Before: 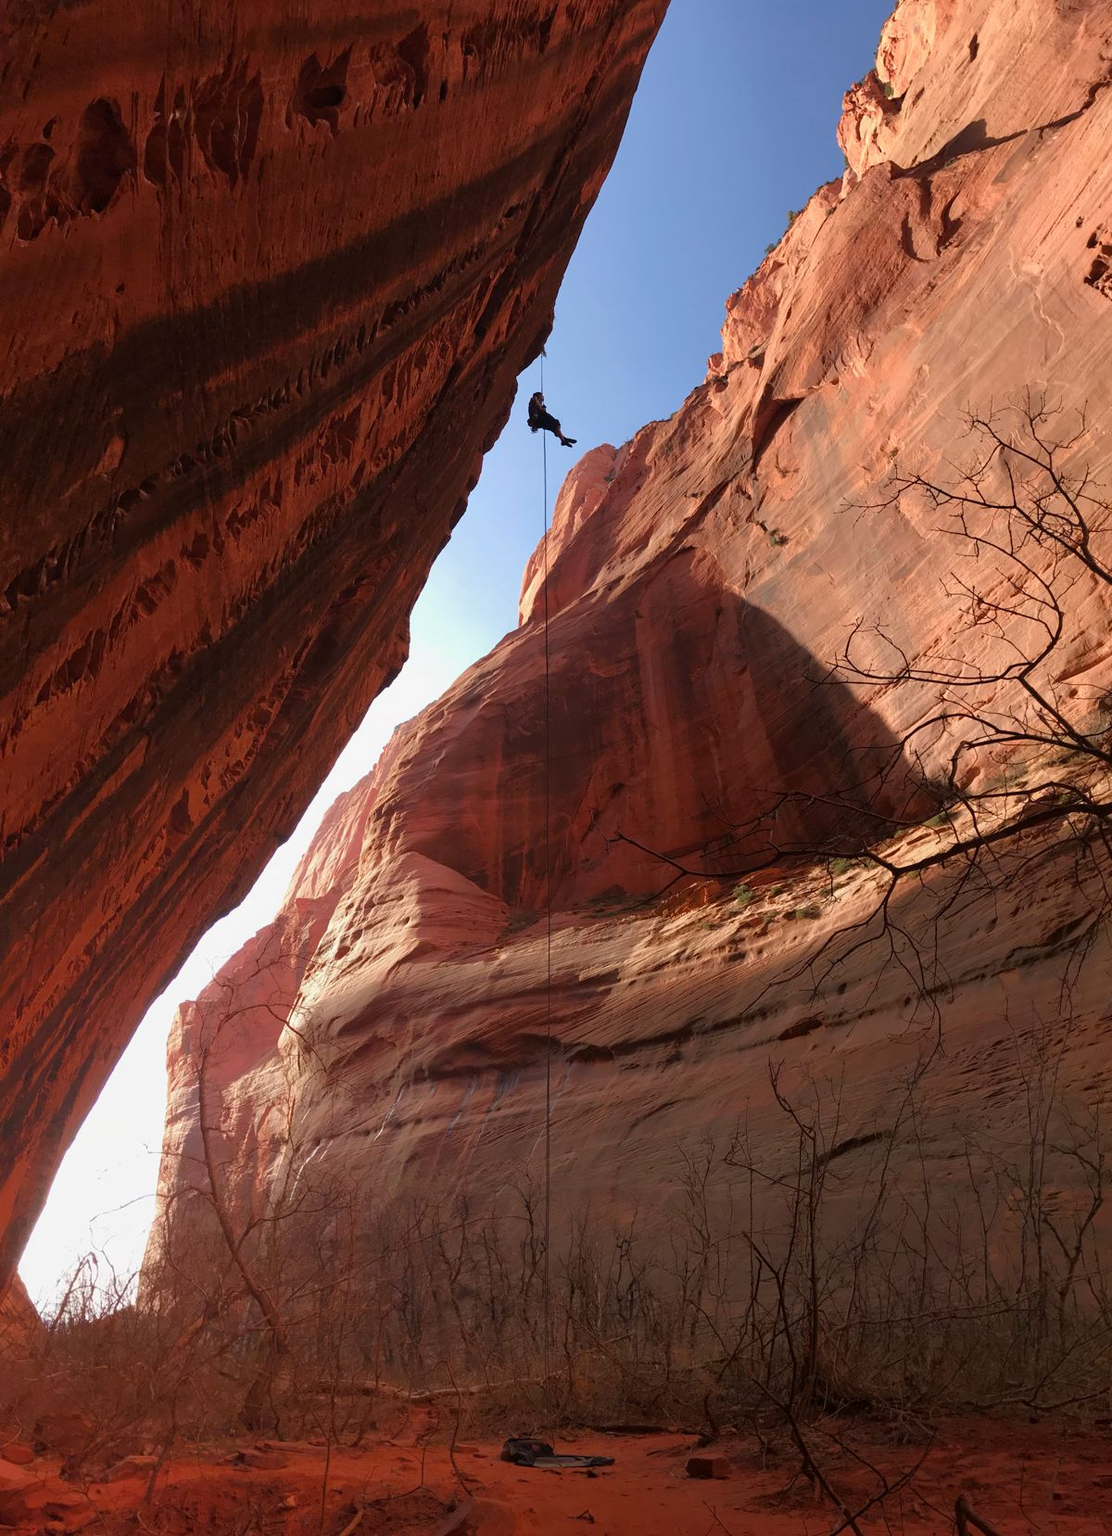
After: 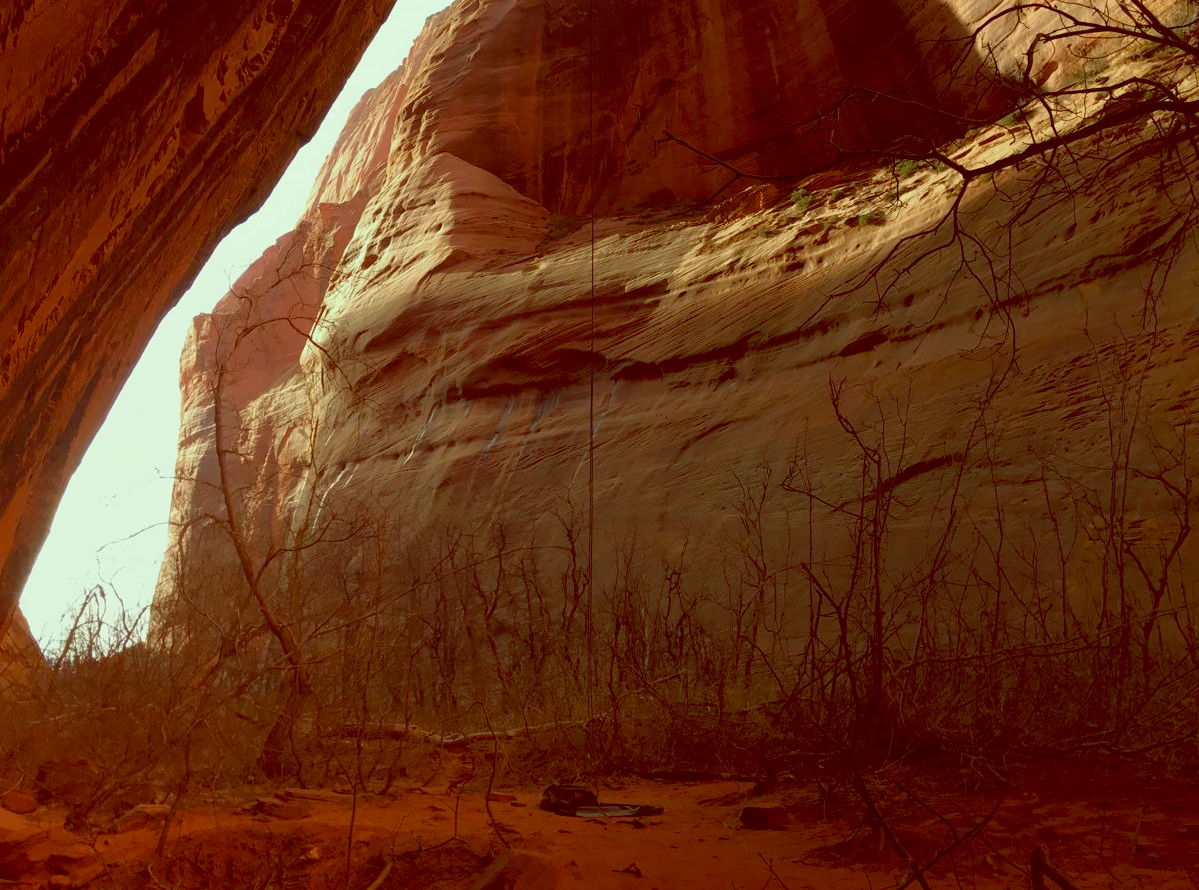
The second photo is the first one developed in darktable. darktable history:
crop and rotate: top 46.237%
color balance: lift [1, 1.015, 0.987, 0.985], gamma [1, 0.959, 1.042, 0.958], gain [0.927, 0.938, 1.072, 0.928], contrast 1.5%
